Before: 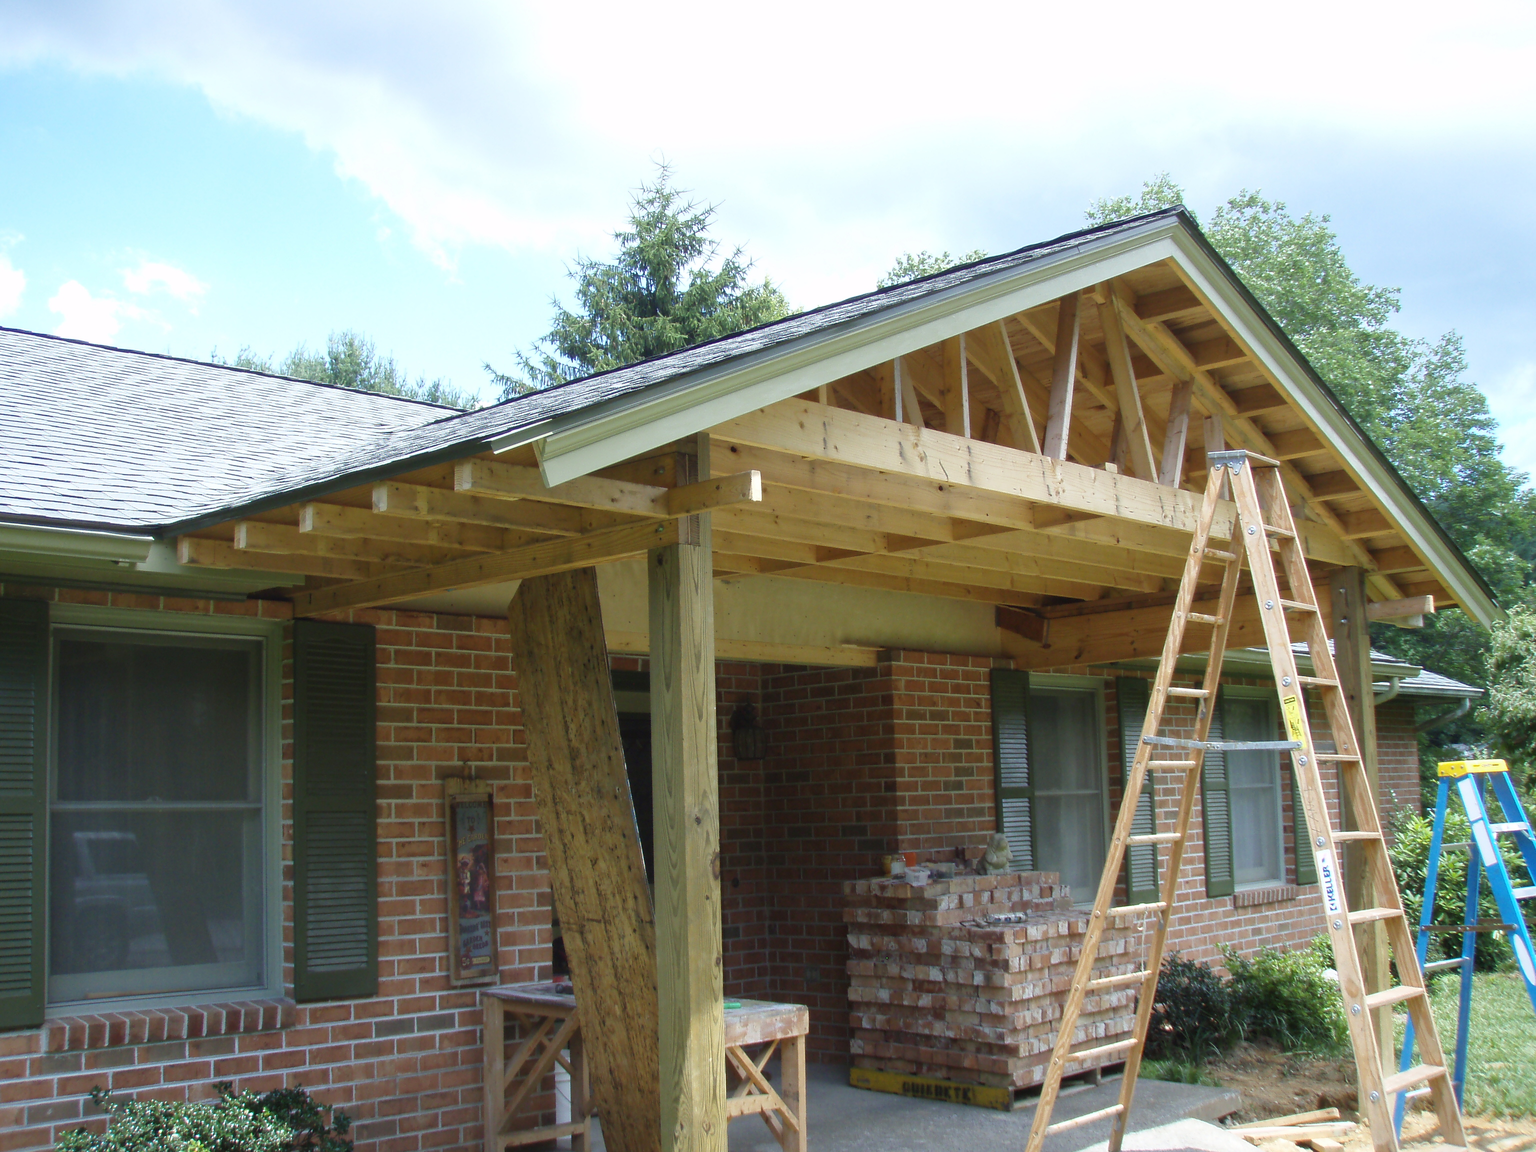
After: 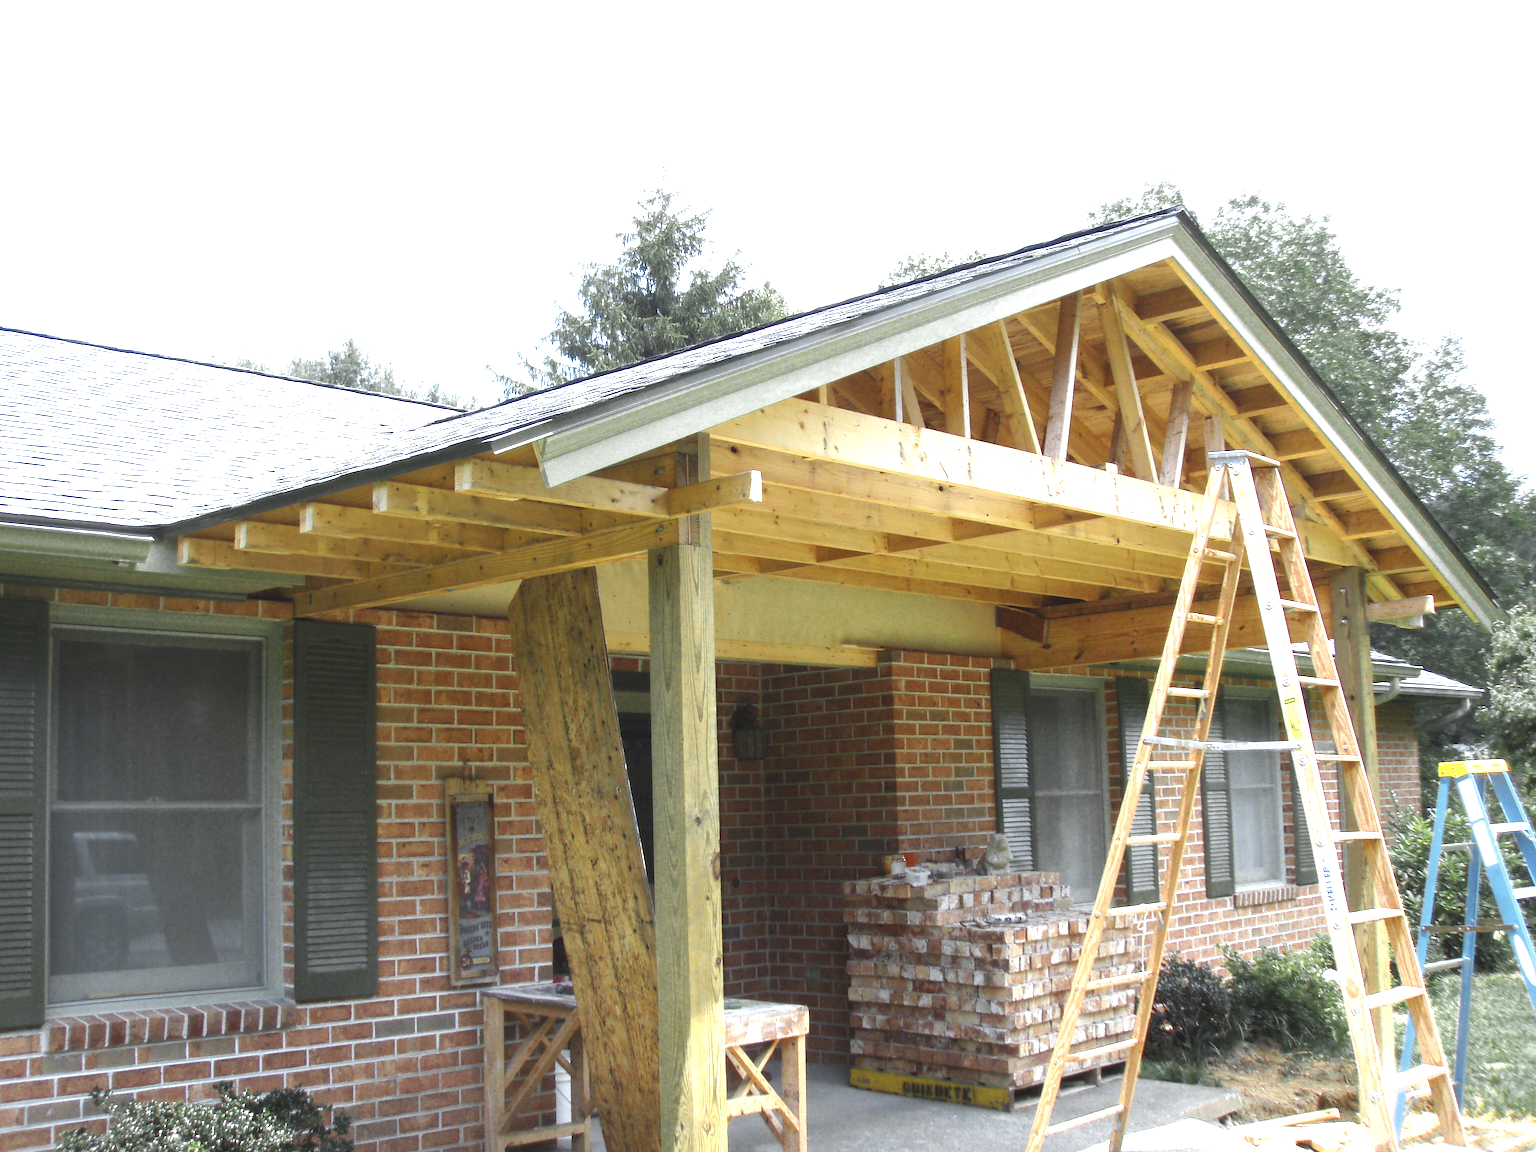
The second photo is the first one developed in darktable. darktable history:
exposure: black level correction 0, exposure 1.173 EV, compensate highlight preservation false
color zones: curves: ch0 [(0.035, 0.242) (0.25, 0.5) (0.384, 0.214) (0.488, 0.255) (0.75, 0.5)]; ch1 [(0.063, 0.379) (0.25, 0.5) (0.354, 0.201) (0.489, 0.085) (0.729, 0.271)]; ch2 [(0.25, 0.5) (0.38, 0.517) (0.442, 0.51) (0.735, 0.456)]
